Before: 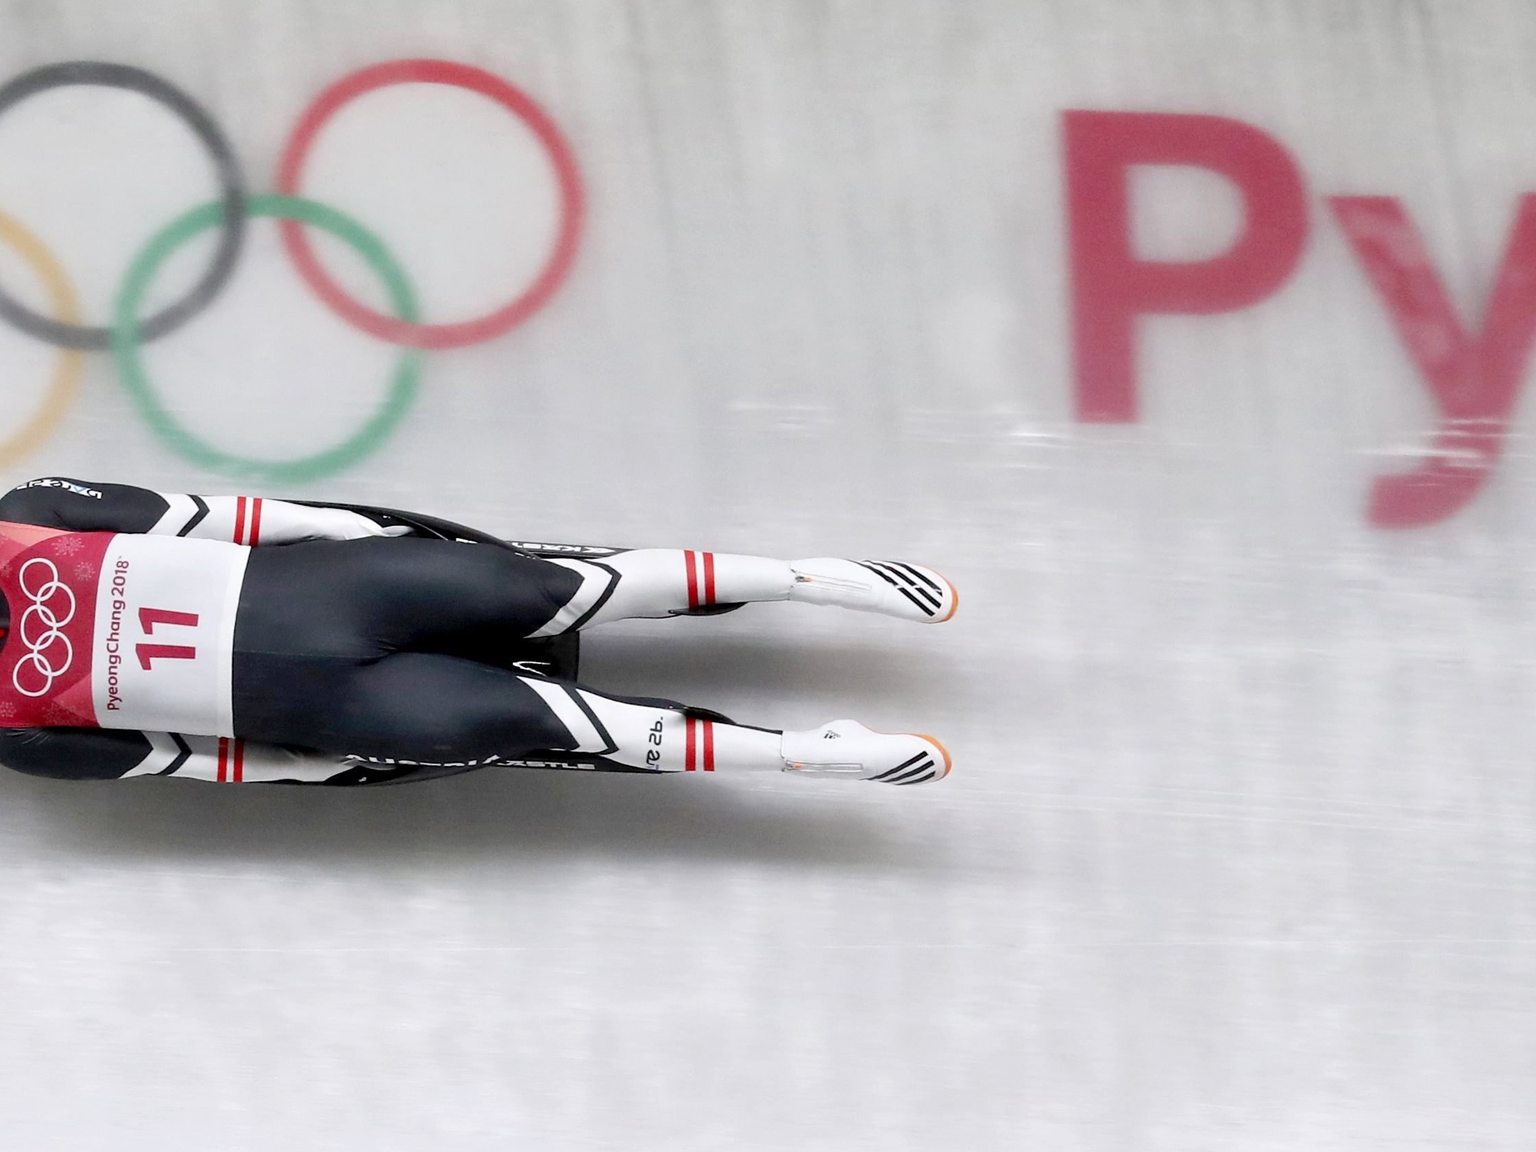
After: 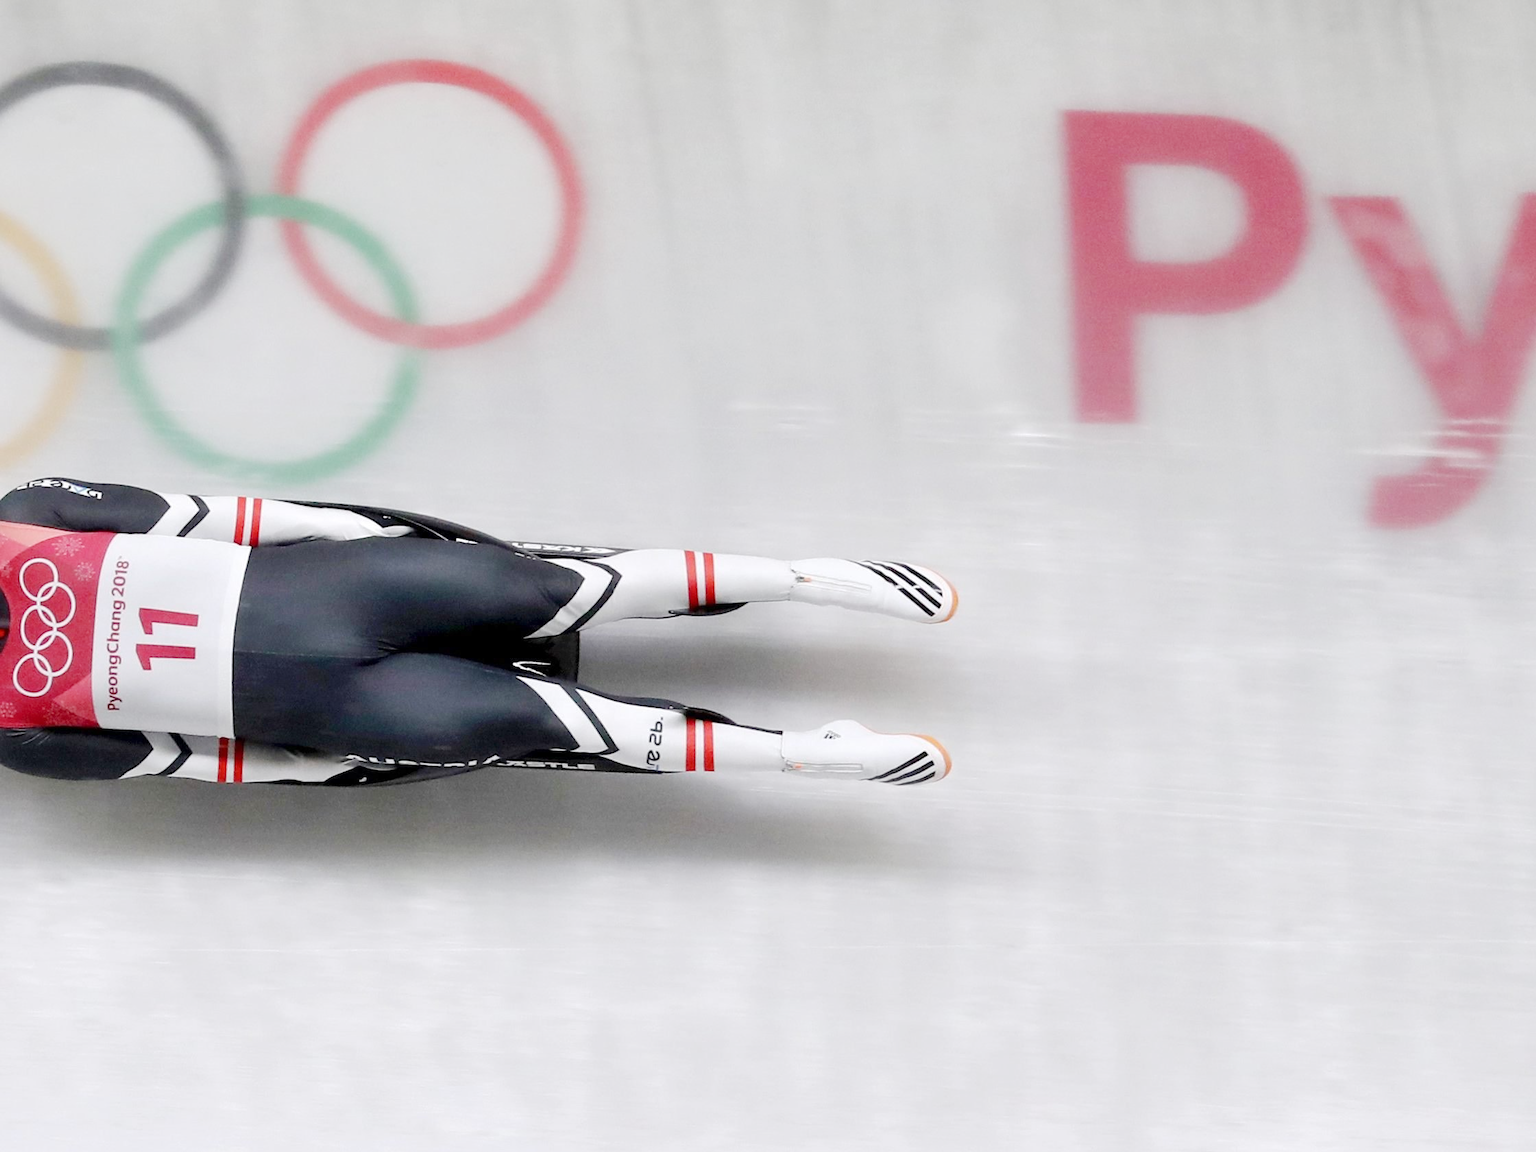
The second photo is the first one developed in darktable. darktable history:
base curve: curves: ch0 [(0, 0) (0.158, 0.273) (0.879, 0.895) (1, 1)], preserve colors none
tone equalizer: edges refinement/feathering 500, mask exposure compensation -1.57 EV, preserve details no
